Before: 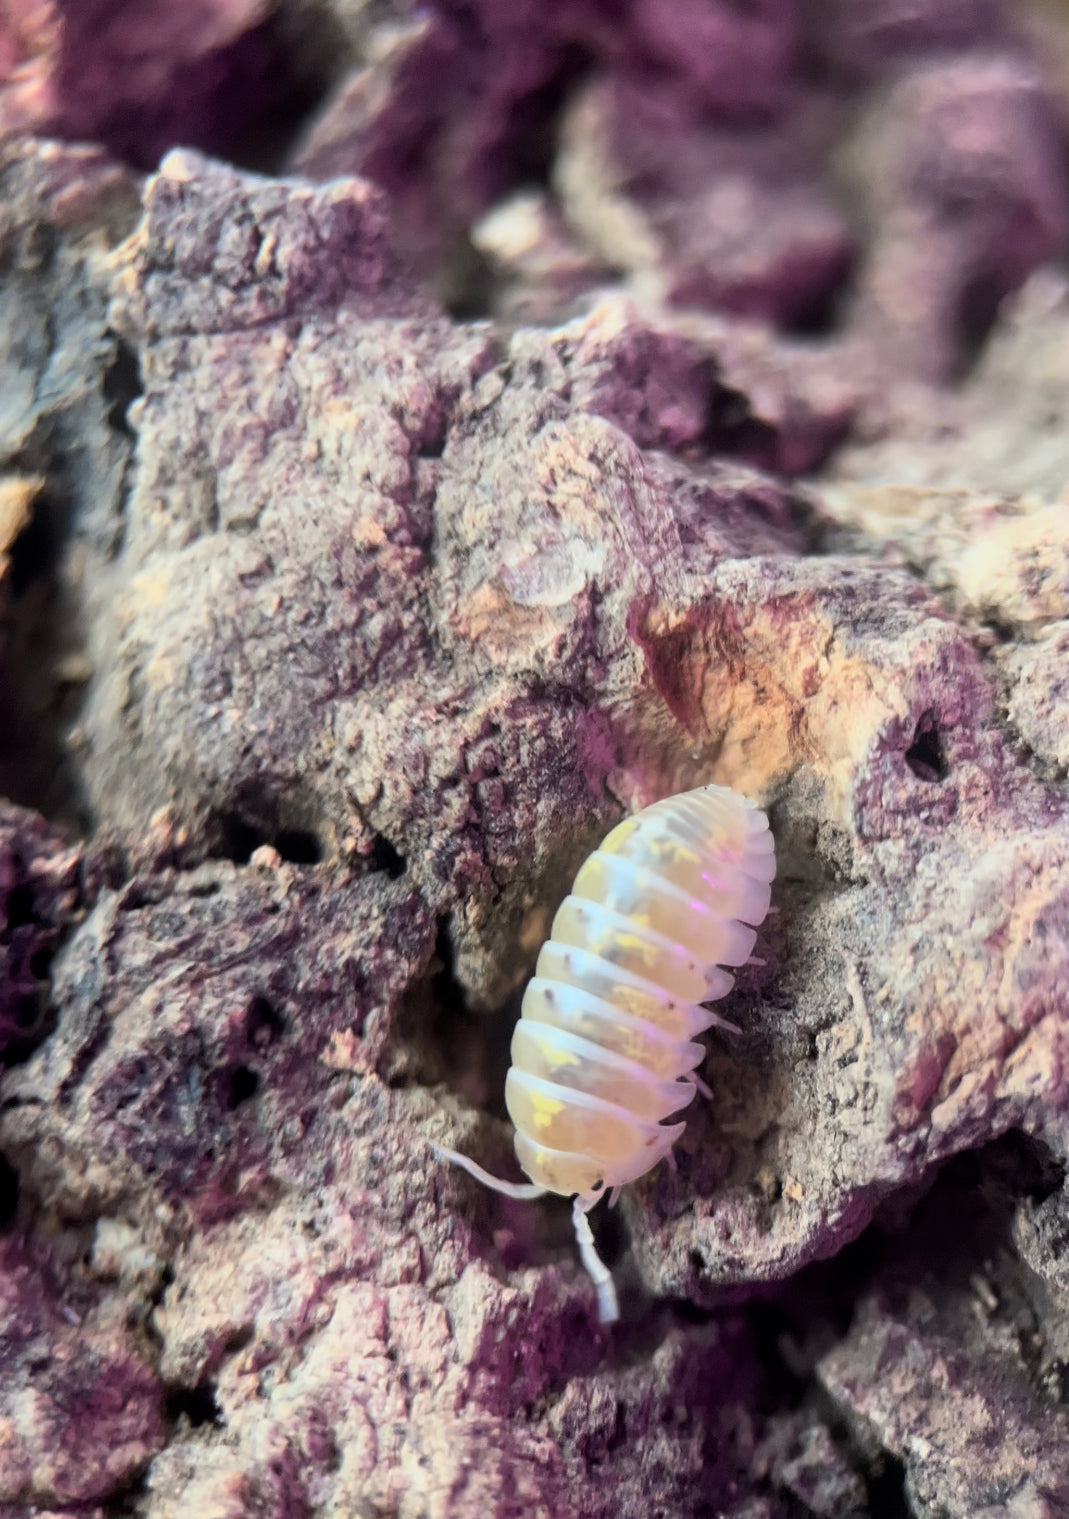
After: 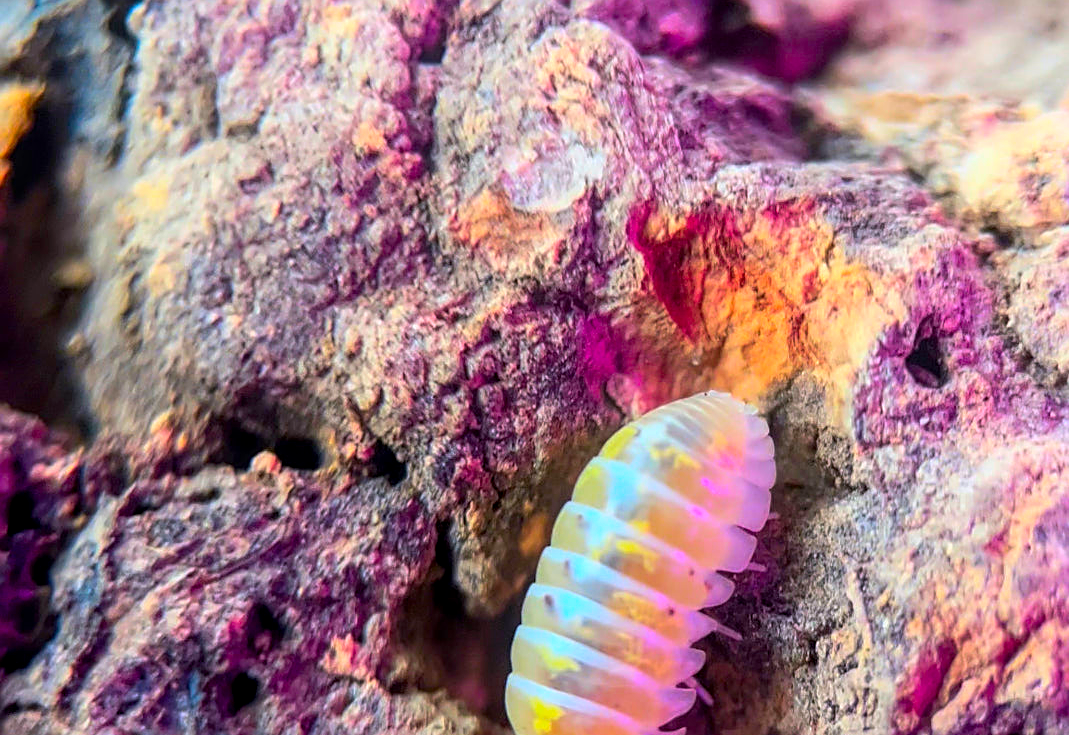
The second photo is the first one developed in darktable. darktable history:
crop and rotate: top 26.056%, bottom 25.543%
sharpen: on, module defaults
local contrast: on, module defaults
shadows and highlights: shadows -24.28, highlights 49.77, soften with gaussian
white balance: red 0.988, blue 1.017
color correction: highlights a* 1.59, highlights b* -1.7, saturation 2.48
